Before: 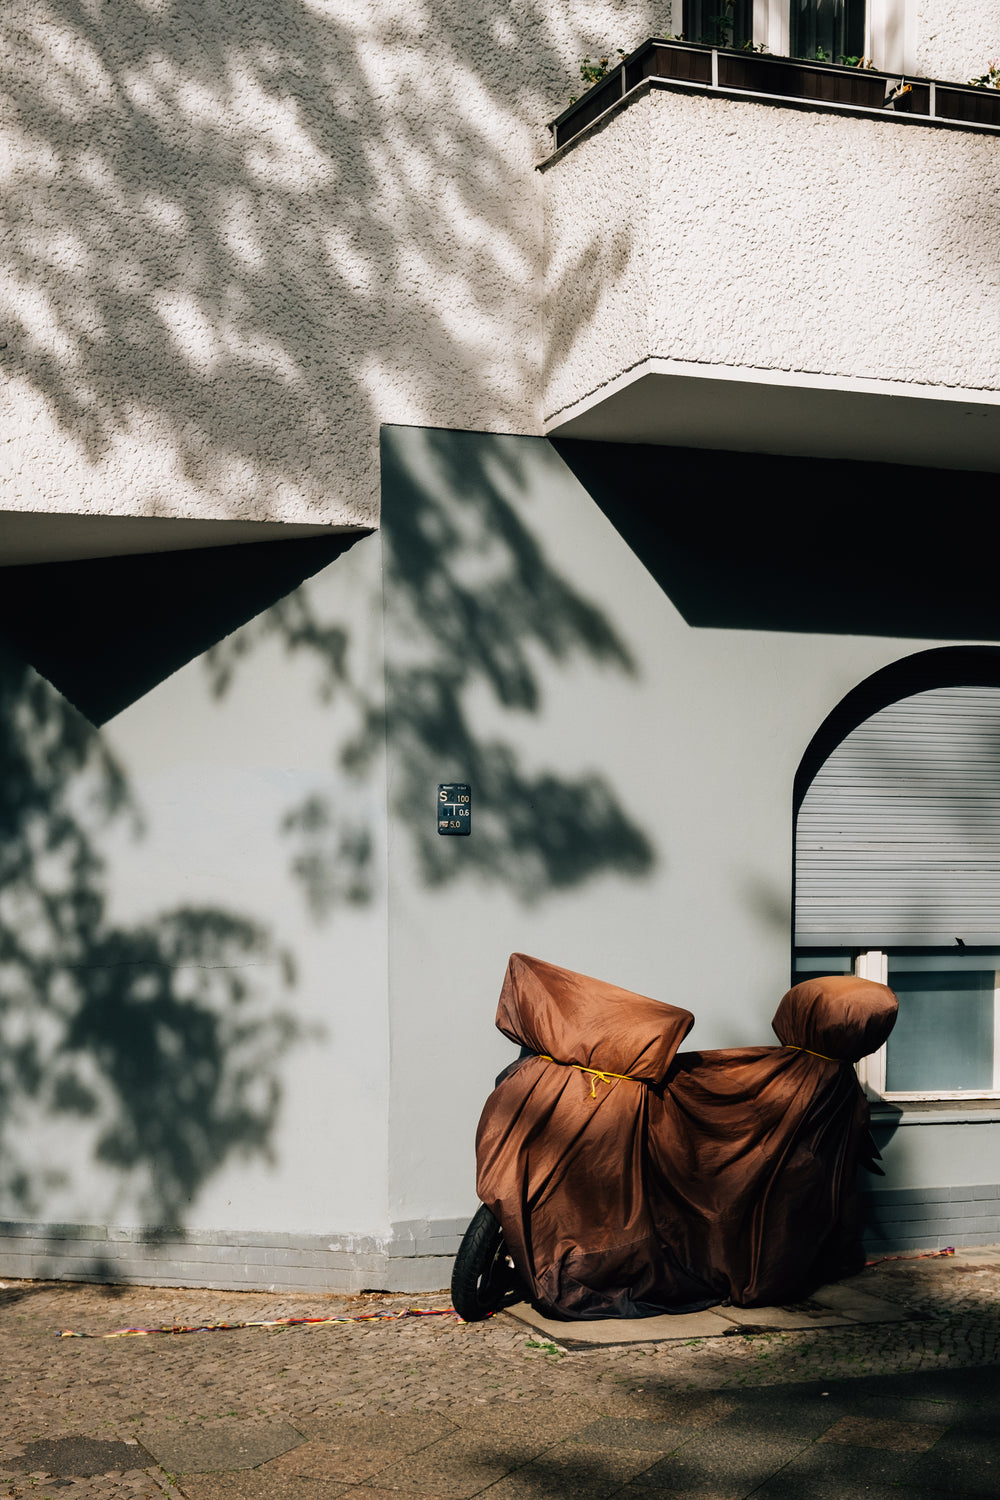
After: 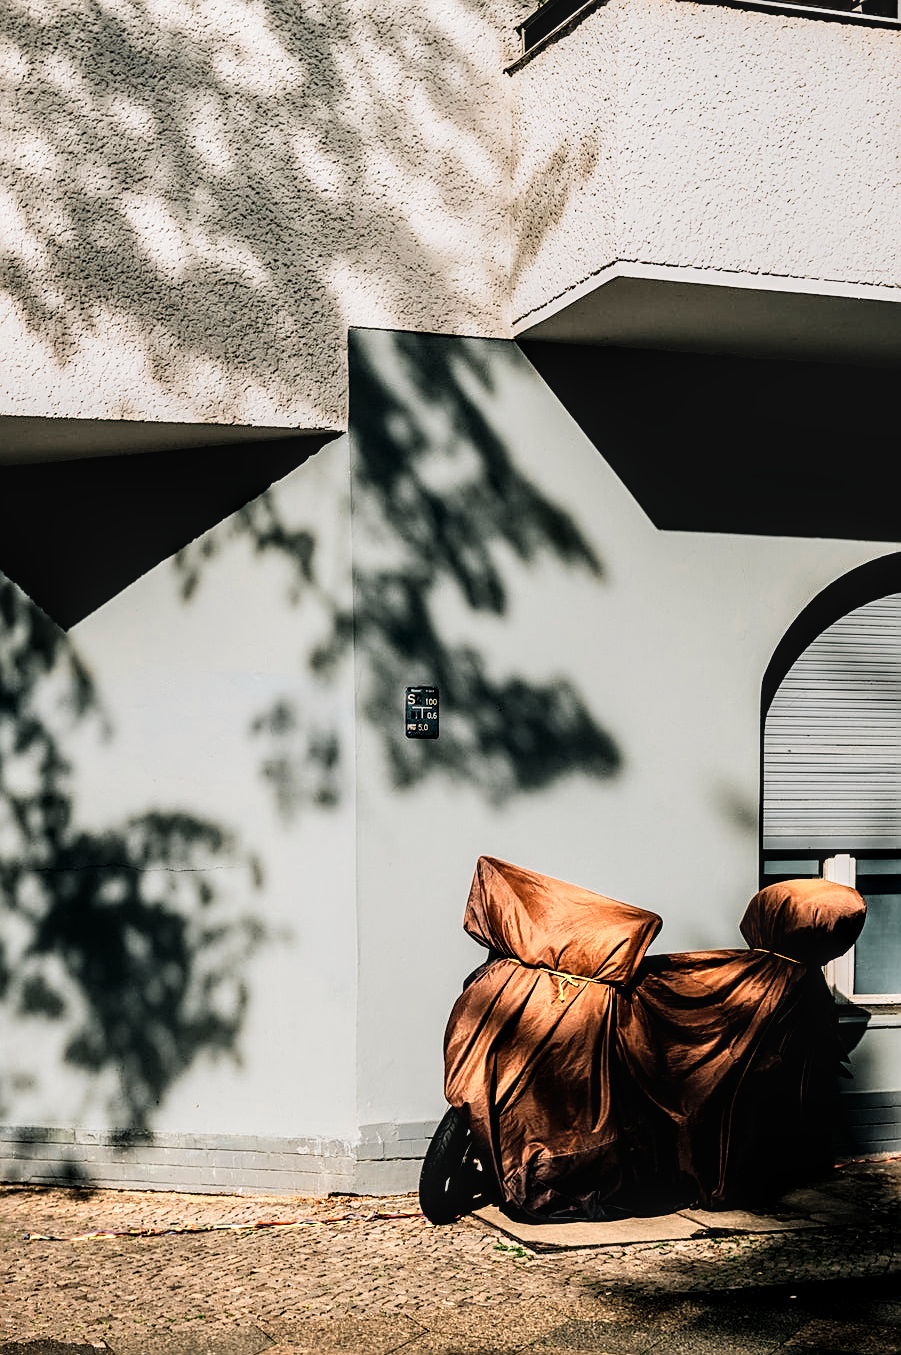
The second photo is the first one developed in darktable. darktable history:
color zones: curves: ch0 [(0.018, 0.548) (0.197, 0.654) (0.425, 0.447) (0.605, 0.658) (0.732, 0.579)]; ch1 [(0.105, 0.531) (0.224, 0.531) (0.386, 0.39) (0.618, 0.456) (0.732, 0.456) (0.956, 0.421)]; ch2 [(0.039, 0.583) (0.215, 0.465) (0.399, 0.544) (0.465, 0.548) (0.614, 0.447) (0.724, 0.43) (0.882, 0.623) (0.956, 0.632)]
sharpen: amount 0.586
color balance rgb: linear chroma grading › shadows 31.429%, linear chroma grading › global chroma -2.061%, linear chroma grading › mid-tones 4.028%, perceptual saturation grading › global saturation 0.445%, perceptual brilliance grading › highlights 8.669%, perceptual brilliance grading › mid-tones 3.625%, perceptual brilliance grading › shadows 2.226%
local contrast: on, module defaults
crop: left 3.285%, top 6.468%, right 6.55%, bottom 3.179%
filmic rgb: black relative exposure -7.96 EV, white relative exposure 4.06 EV, hardness 4.18, contrast 1.376
color calibration: output R [1.003, 0.027, -0.041, 0], output G [-0.018, 1.043, -0.038, 0], output B [0.071, -0.086, 1.017, 0], illuminant same as pipeline (D50), adaptation XYZ, x 0.347, y 0.358, temperature 5004.39 K
